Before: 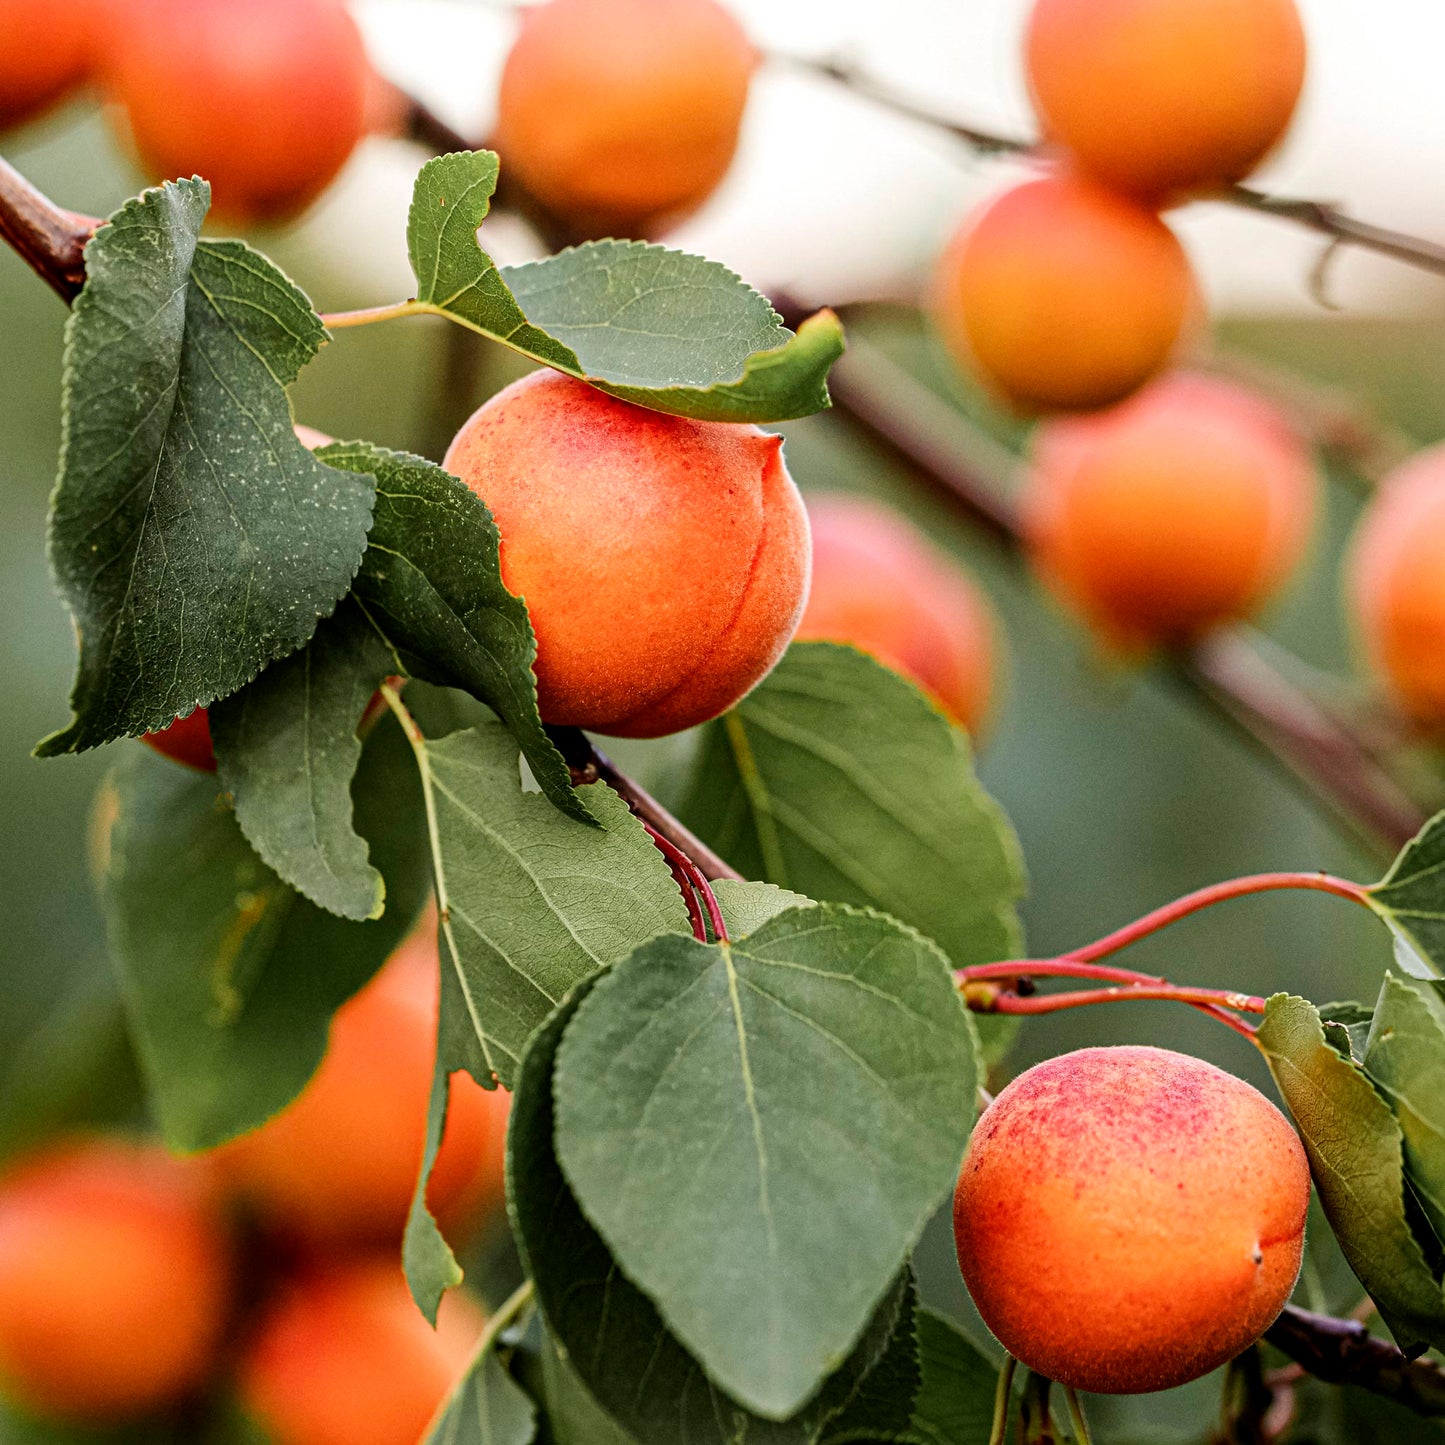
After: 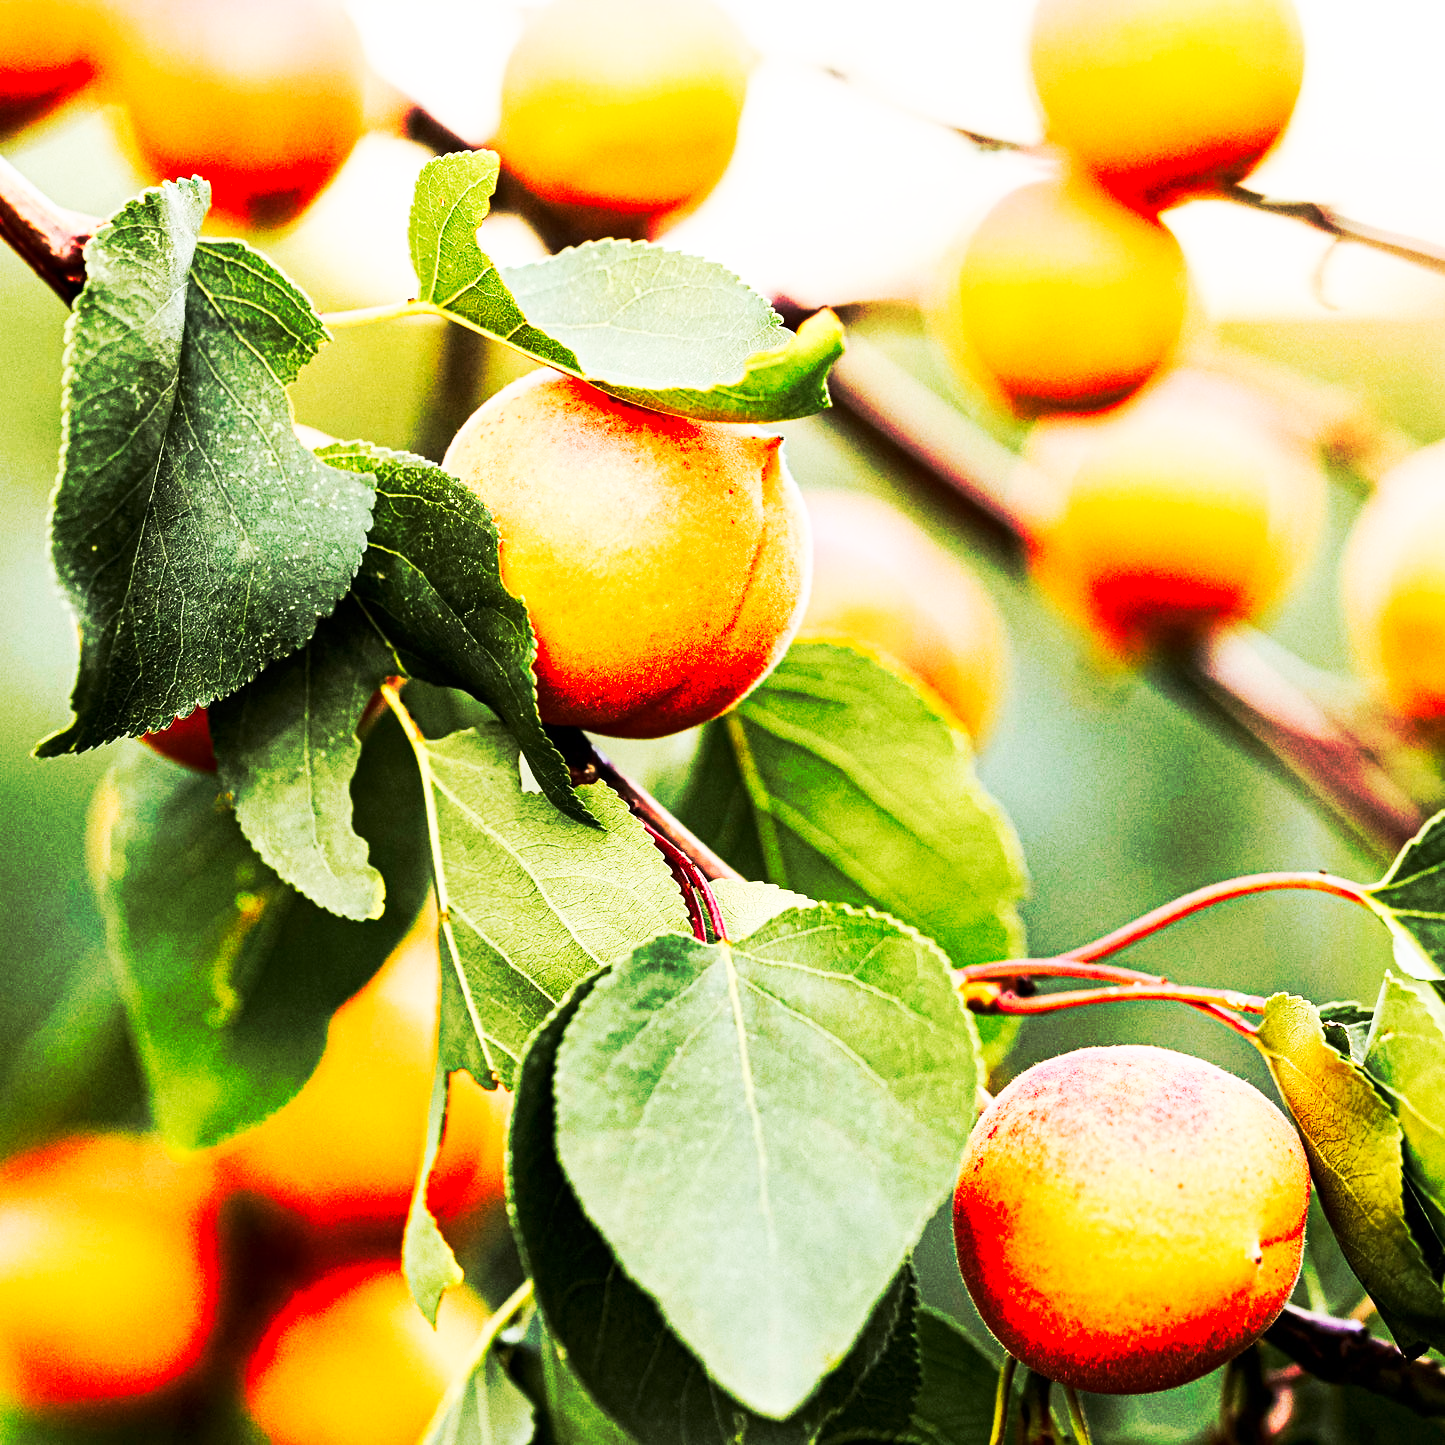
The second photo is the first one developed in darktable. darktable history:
tone curve: curves: ch0 [(0, 0) (0.003, 0.003) (0.011, 0.008) (0.025, 0.018) (0.044, 0.04) (0.069, 0.062) (0.1, 0.09) (0.136, 0.121) (0.177, 0.158) (0.224, 0.197) (0.277, 0.255) (0.335, 0.314) (0.399, 0.391) (0.468, 0.496) (0.543, 0.683) (0.623, 0.801) (0.709, 0.883) (0.801, 0.94) (0.898, 0.984) (1, 1)], preserve colors none
base curve: curves: ch0 [(0, 0) (0.028, 0.03) (0.121, 0.232) (0.46, 0.748) (0.859, 0.968) (1, 1)]
